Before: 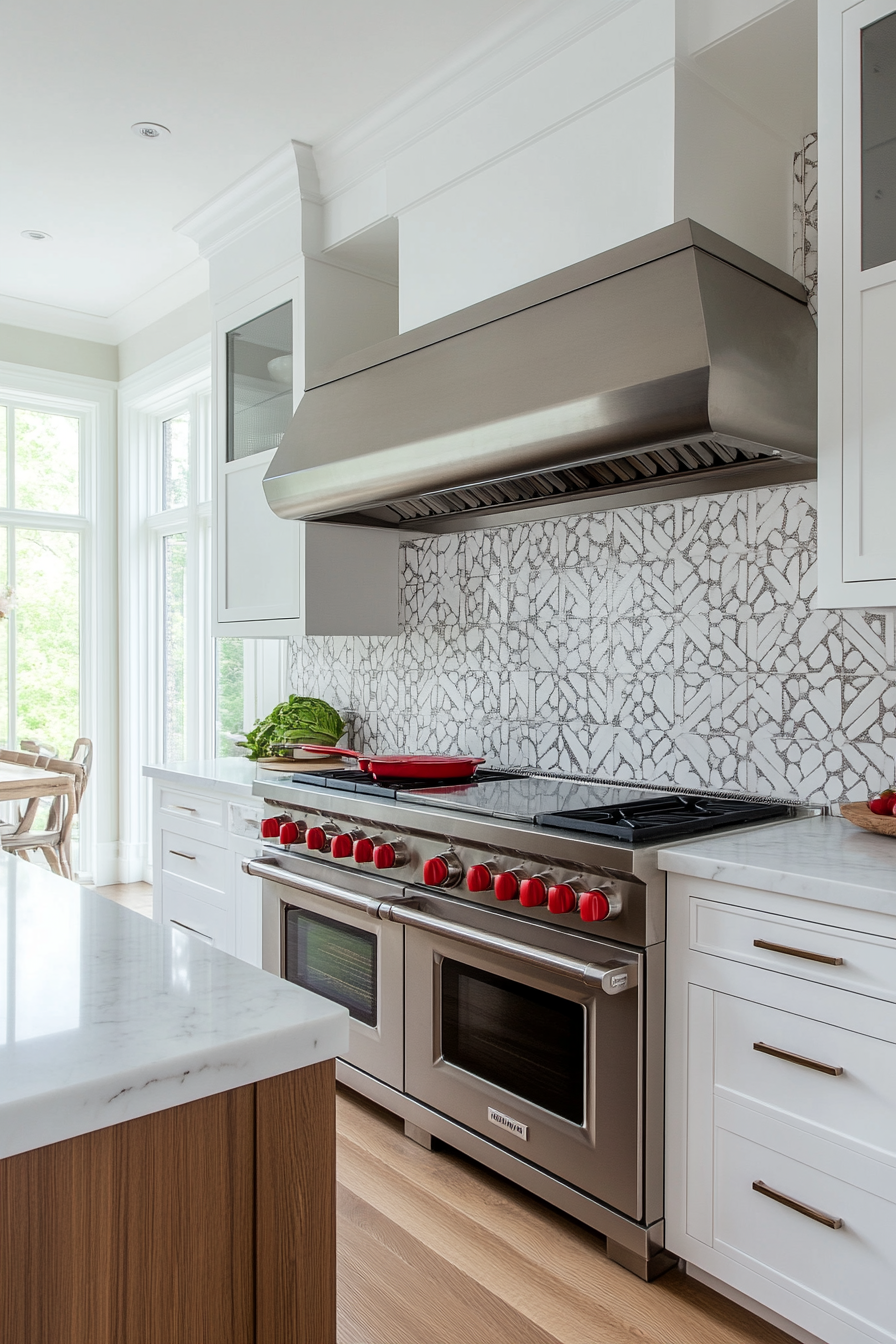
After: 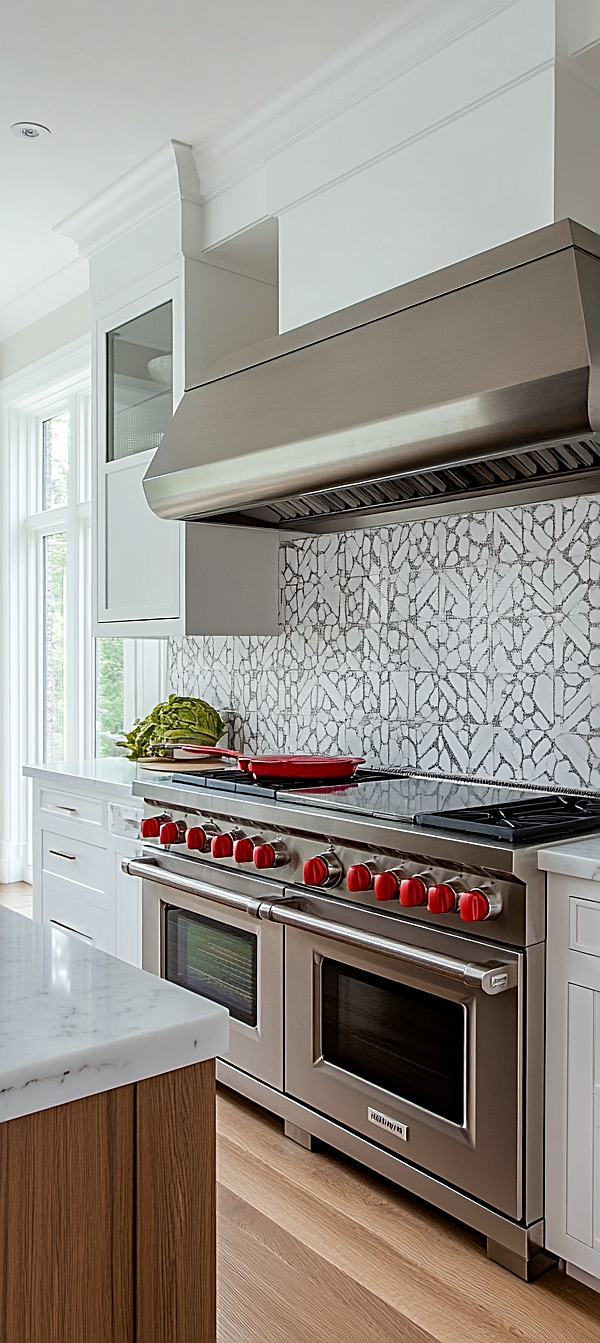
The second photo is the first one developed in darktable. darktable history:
haze removal: adaptive false
color zones: curves: ch2 [(0, 0.5) (0.143, 0.5) (0.286, 0.416) (0.429, 0.5) (0.571, 0.5) (0.714, 0.5) (0.857, 0.5) (1, 0.5)]
sharpen: amount 0.744
crop and rotate: left 13.503%, right 19.424%
